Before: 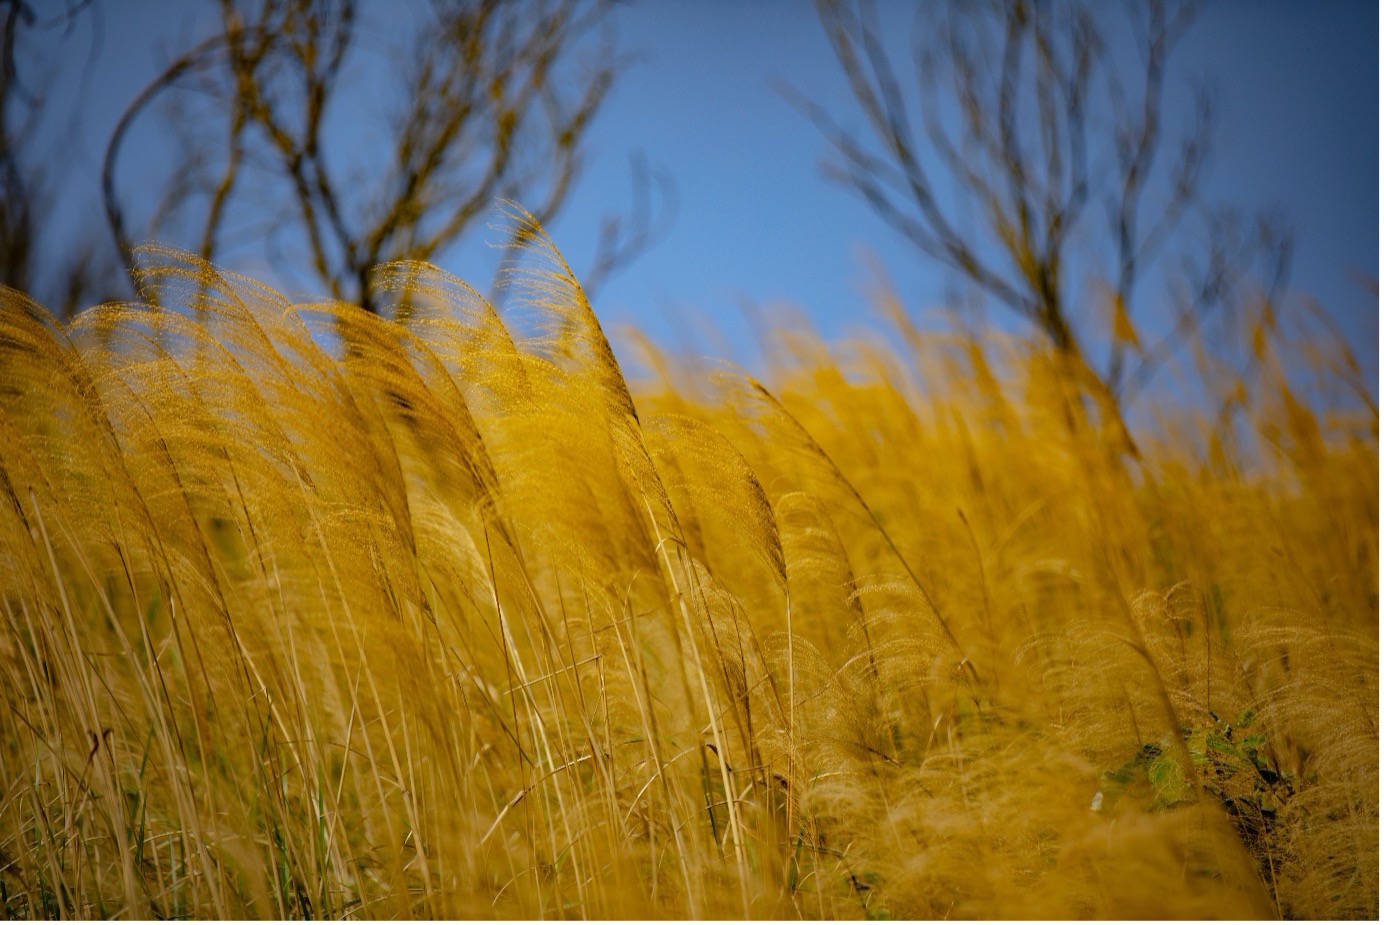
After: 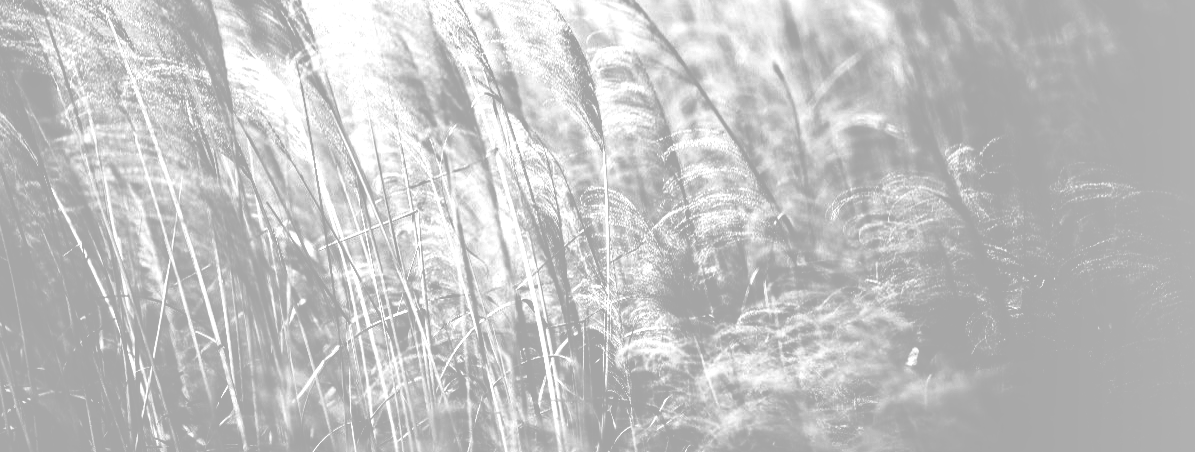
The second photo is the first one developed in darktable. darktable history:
local contrast: detail 130%
monochrome: on, module defaults
crop and rotate: left 13.306%, top 48.129%, bottom 2.928%
contrast brightness saturation: contrast 0.77, brightness -1, saturation 1
rgb levels: levels [[0.034, 0.472, 0.904], [0, 0.5, 1], [0, 0.5, 1]]
colorize: hue 36°, saturation 71%, lightness 80.79%
shadows and highlights: shadows 25, highlights -25
color correction: highlights a* 0.207, highlights b* 2.7, shadows a* -0.874, shadows b* -4.78
